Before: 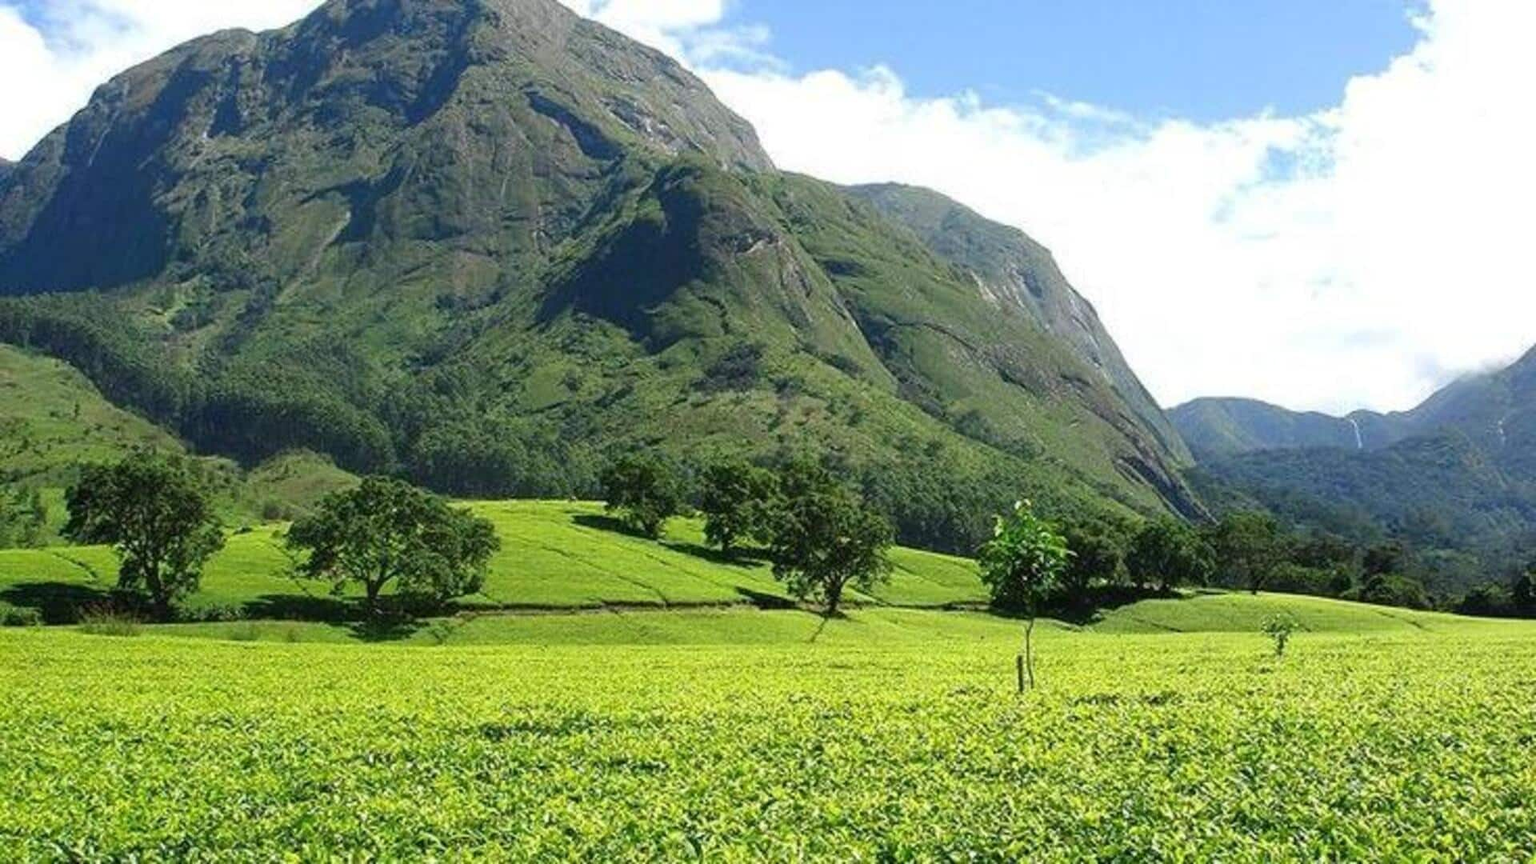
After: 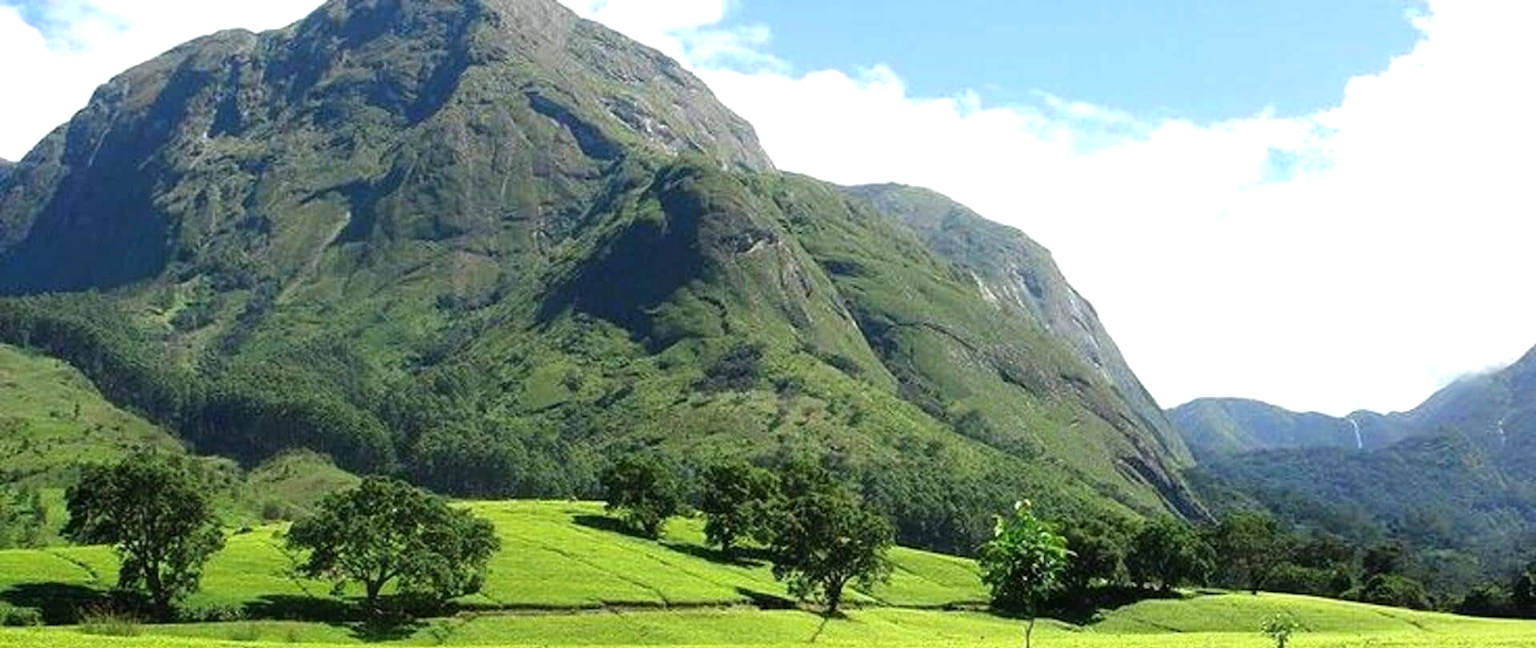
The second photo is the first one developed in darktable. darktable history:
tone equalizer: -8 EV -0.435 EV, -7 EV -0.407 EV, -6 EV -0.343 EV, -5 EV -0.205 EV, -3 EV 0.233 EV, -2 EV 0.331 EV, -1 EV 0.399 EV, +0 EV 0.391 EV, mask exposure compensation -0.496 EV
crop: bottom 24.99%
